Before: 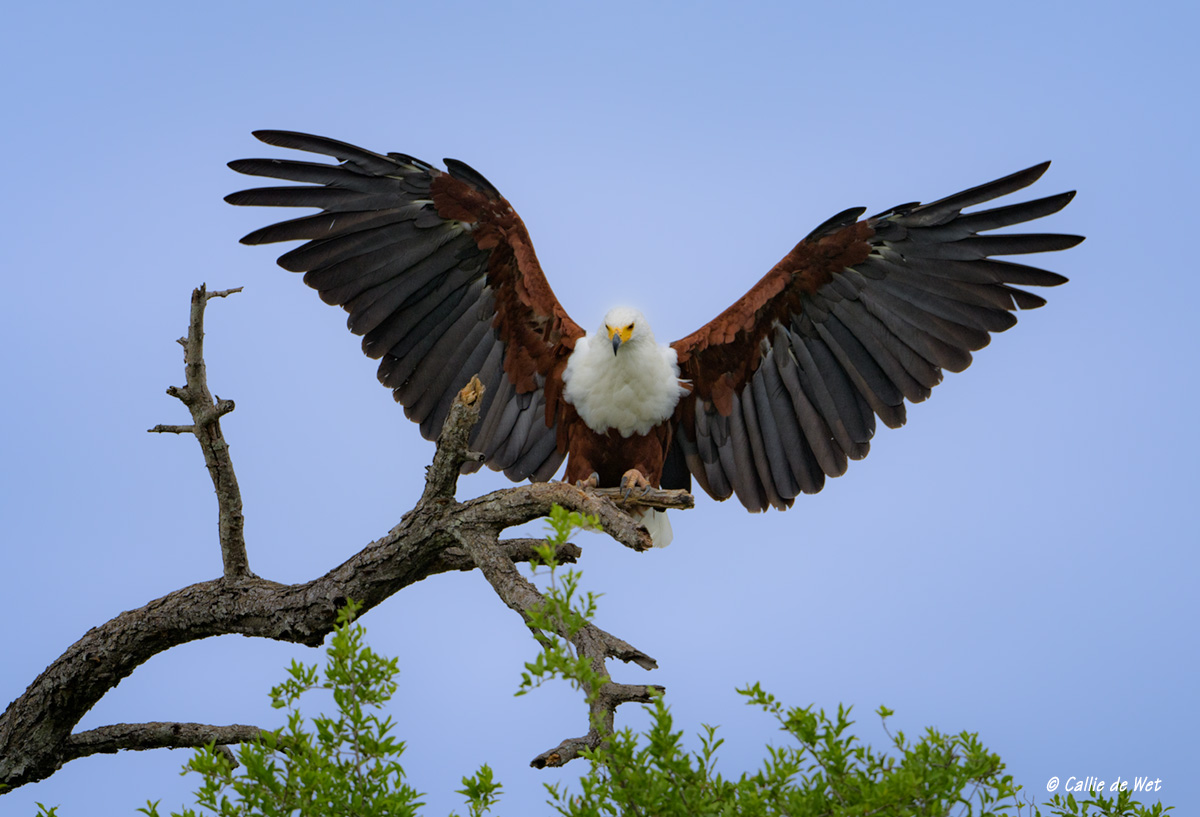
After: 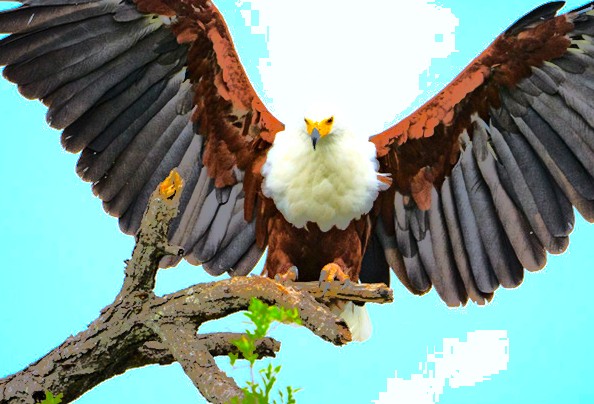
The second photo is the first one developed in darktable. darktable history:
crop: left 25.093%, top 25.238%, right 25.362%, bottom 25.248%
contrast brightness saturation: saturation 0.179
base curve: curves: ch0 [(0, 0) (0.032, 0.037) (0.105, 0.228) (0.435, 0.76) (0.856, 0.983) (1, 1)]
exposure: compensate exposure bias true, compensate highlight preservation false
shadows and highlights: shadows -18.86, highlights -73.83
